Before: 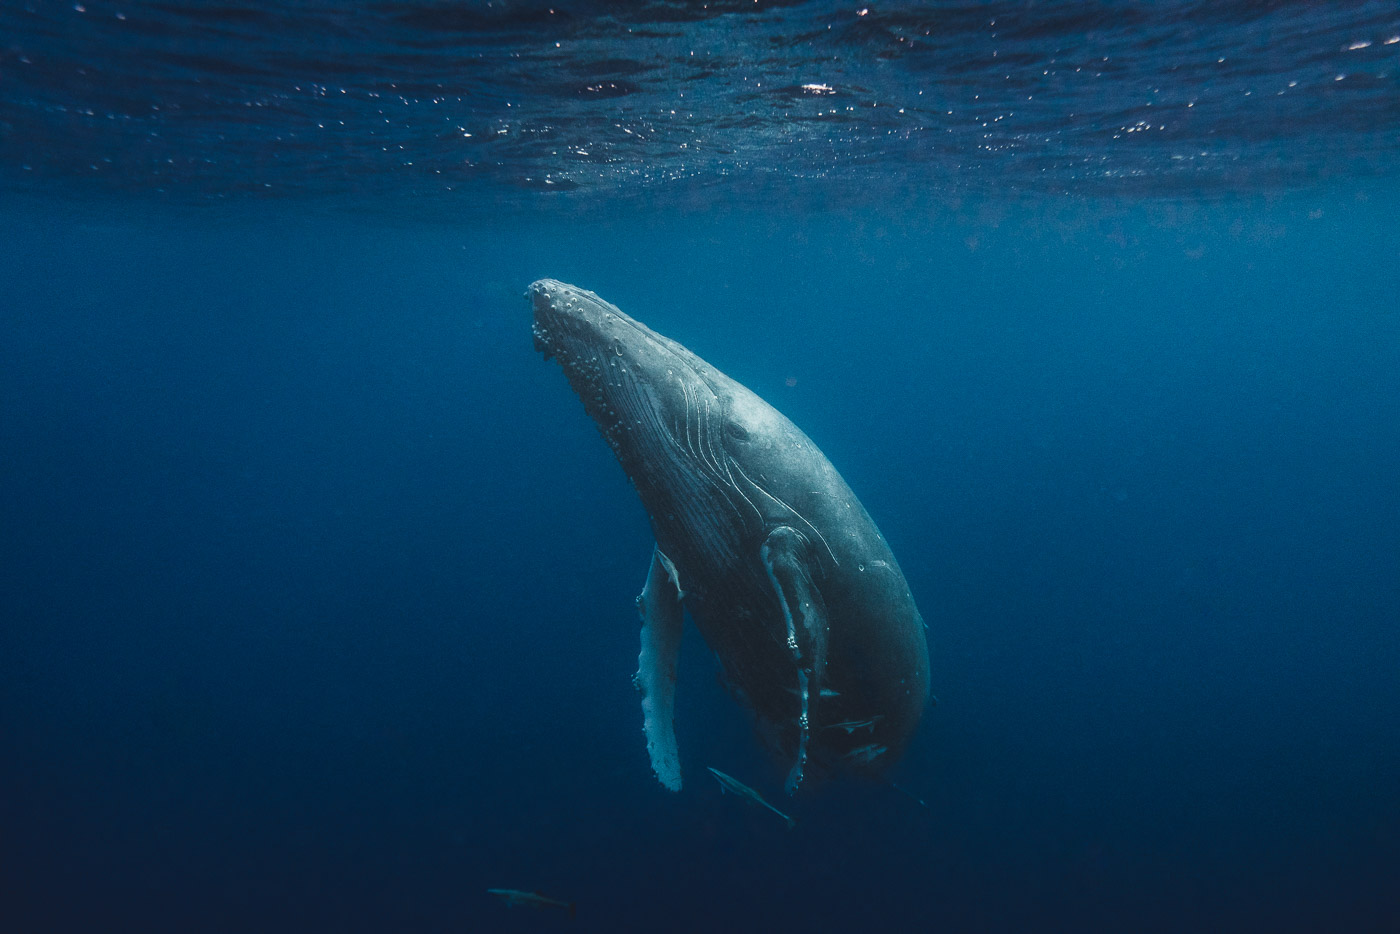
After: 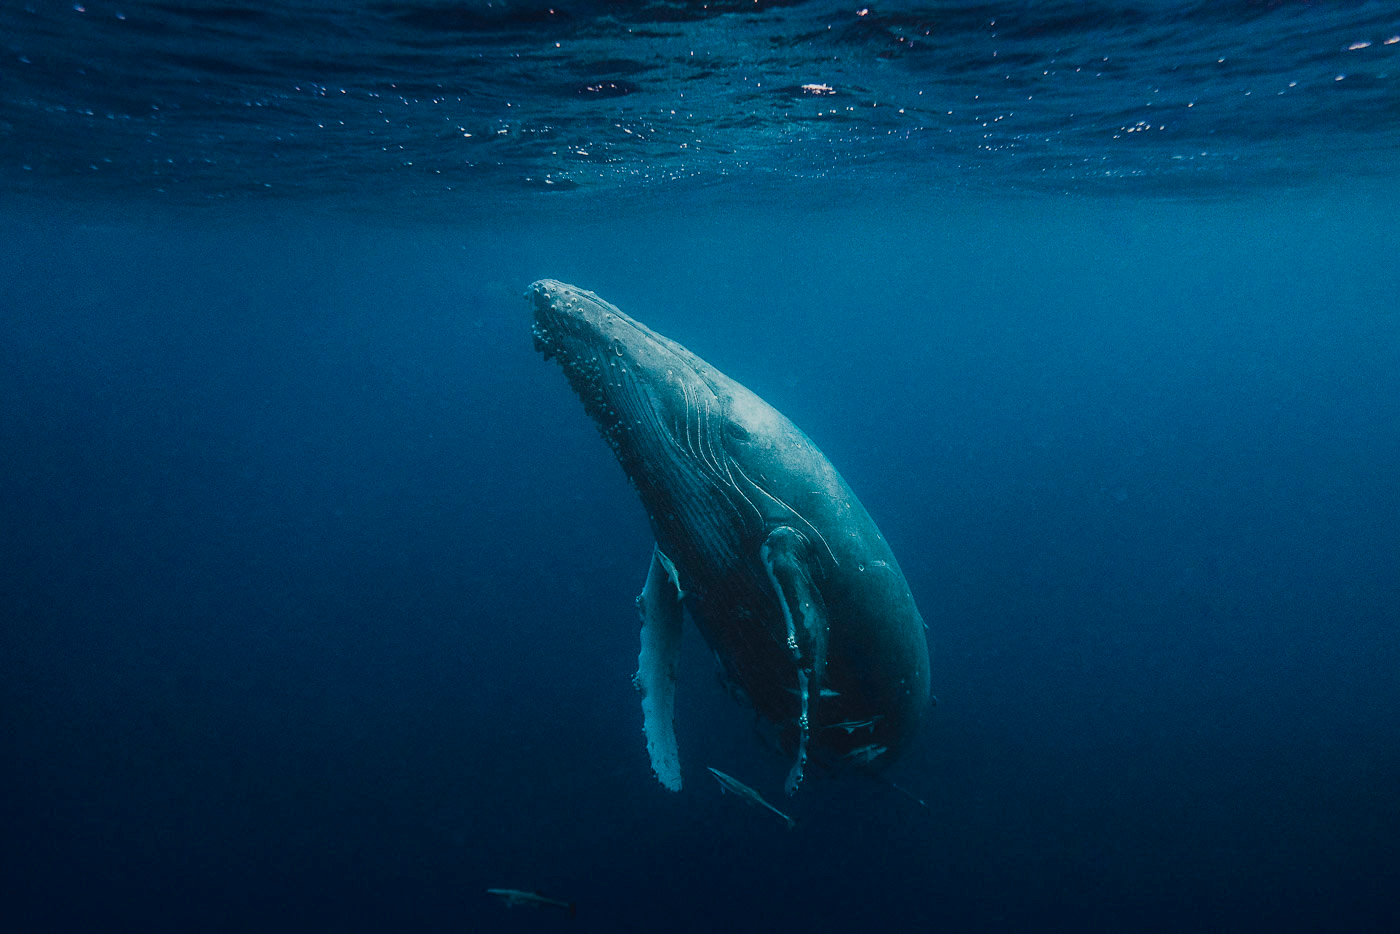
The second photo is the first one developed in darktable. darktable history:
filmic rgb: black relative exposure -8.01 EV, white relative exposure 4 EV, threshold 5.94 EV, hardness 4.15, enable highlight reconstruction true
color balance rgb: shadows lift › luminance -10.127%, perceptual saturation grading › global saturation 35.986%, perceptual saturation grading › shadows 35.471%, global vibrance 20%
sharpen: amount 0.202
